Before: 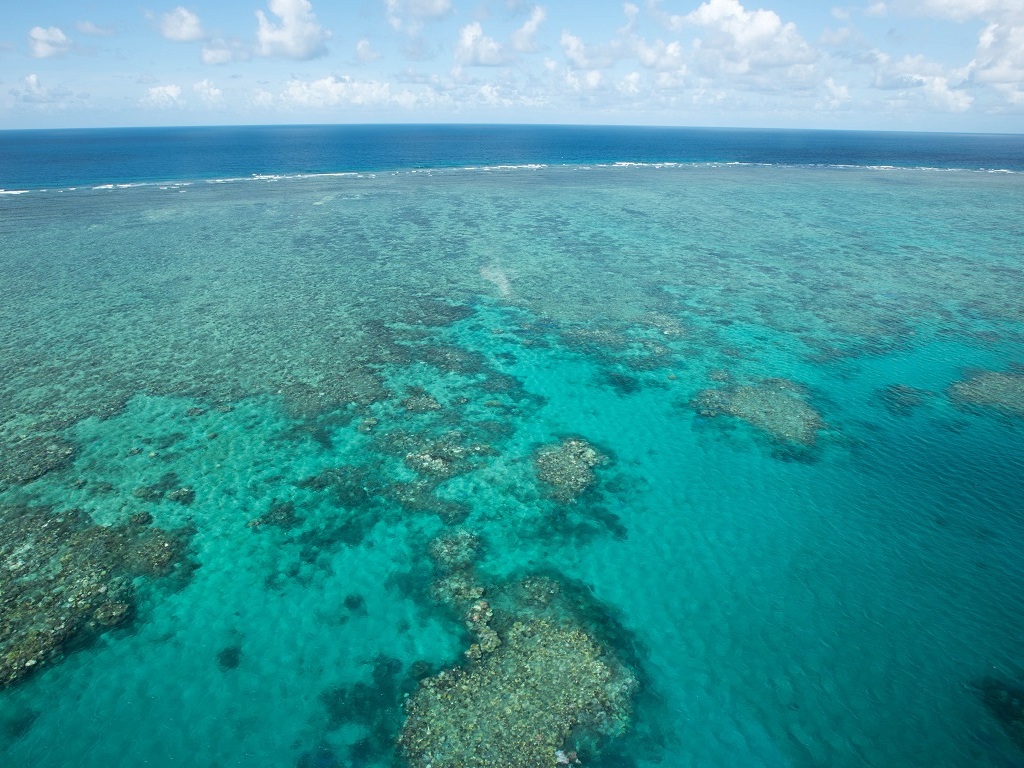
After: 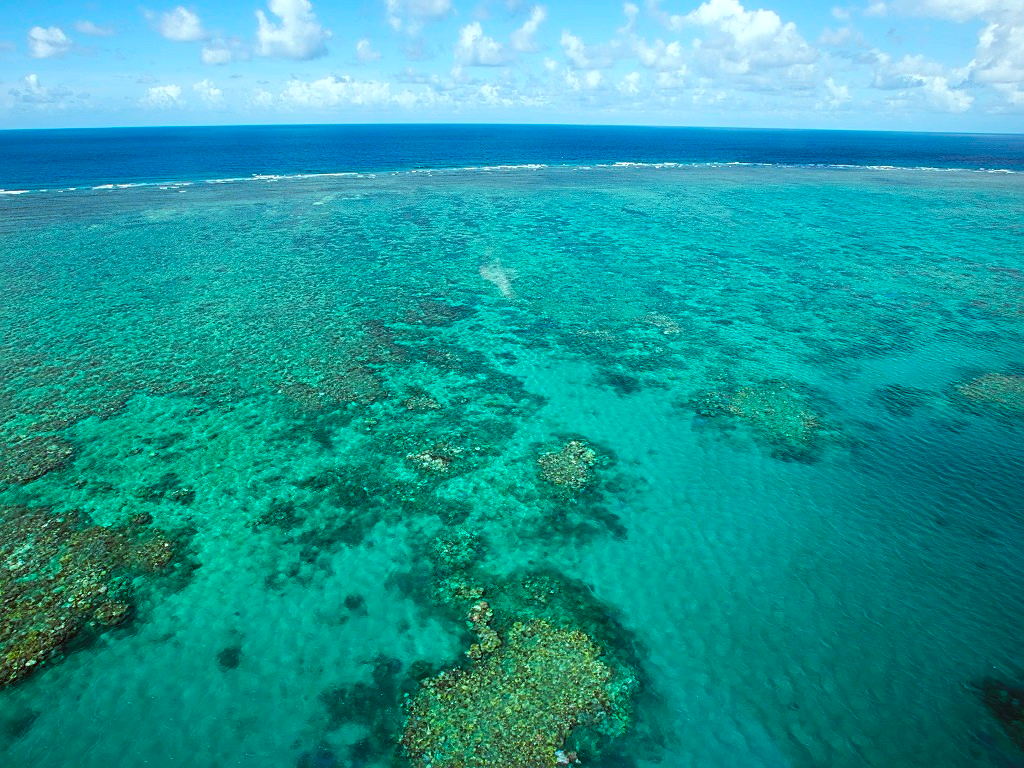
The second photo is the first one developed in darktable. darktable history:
local contrast: on, module defaults
color balance rgb: linear chroma grading › global chroma 25%, perceptual saturation grading › global saturation 50%
sharpen: on, module defaults
color correction: highlights a* -7.23, highlights b* -0.161, shadows a* 20.08, shadows b* 11.73
